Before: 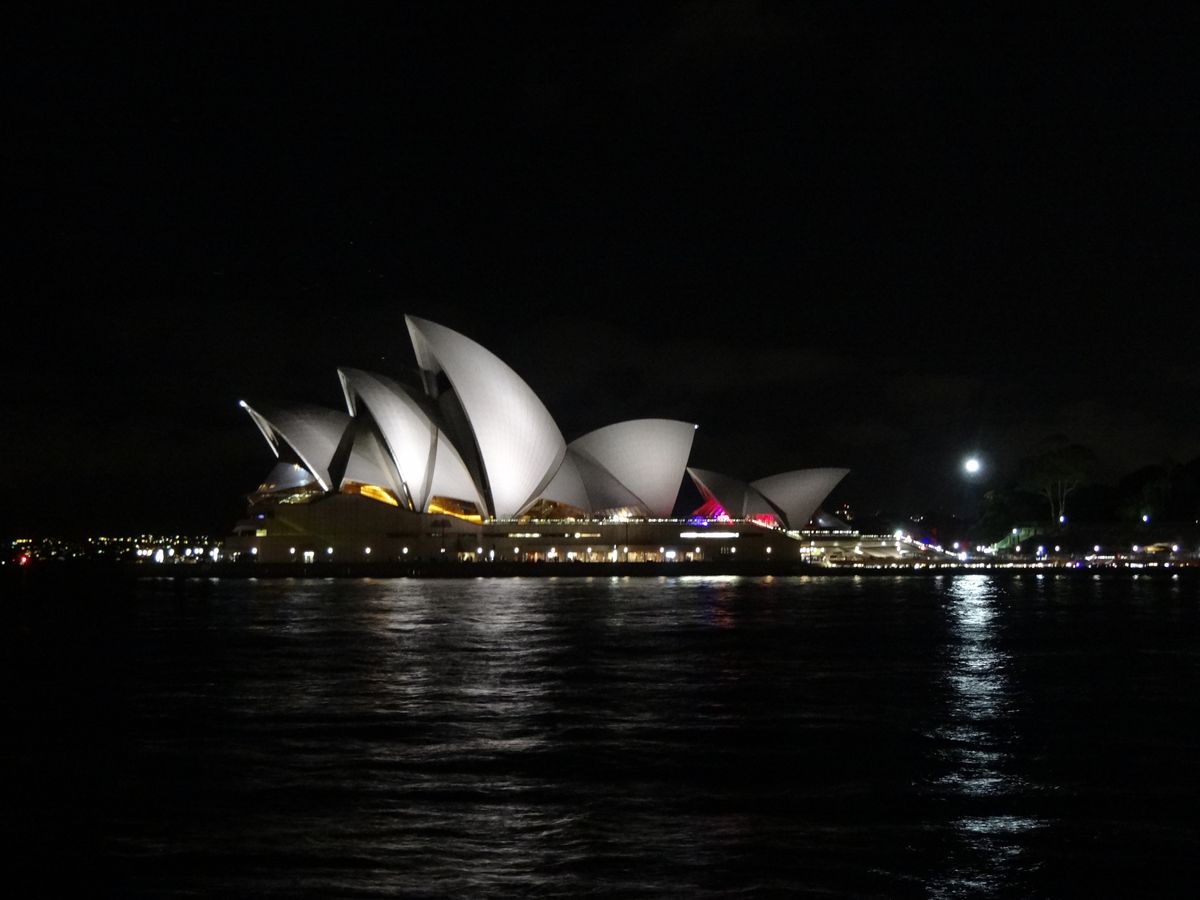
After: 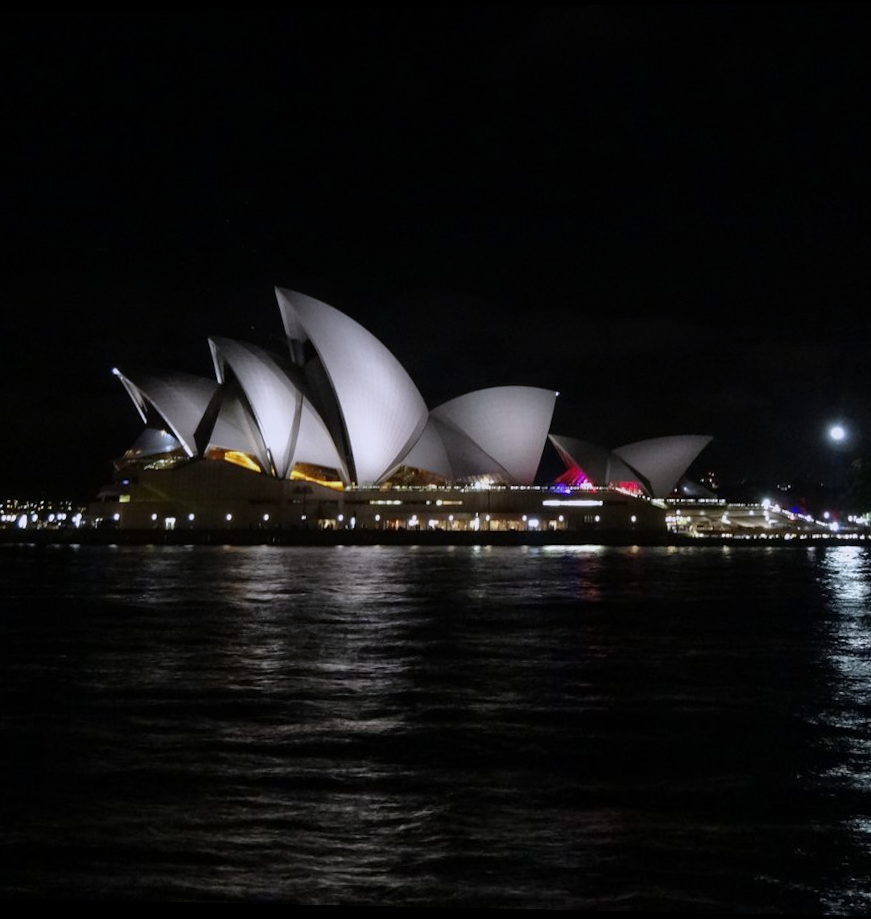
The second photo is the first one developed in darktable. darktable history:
crop and rotate: left 13.537%, right 19.796%
graduated density: hue 238.83°, saturation 50%
rotate and perspective: rotation 0.128°, lens shift (vertical) -0.181, lens shift (horizontal) -0.044, shear 0.001, automatic cropping off
